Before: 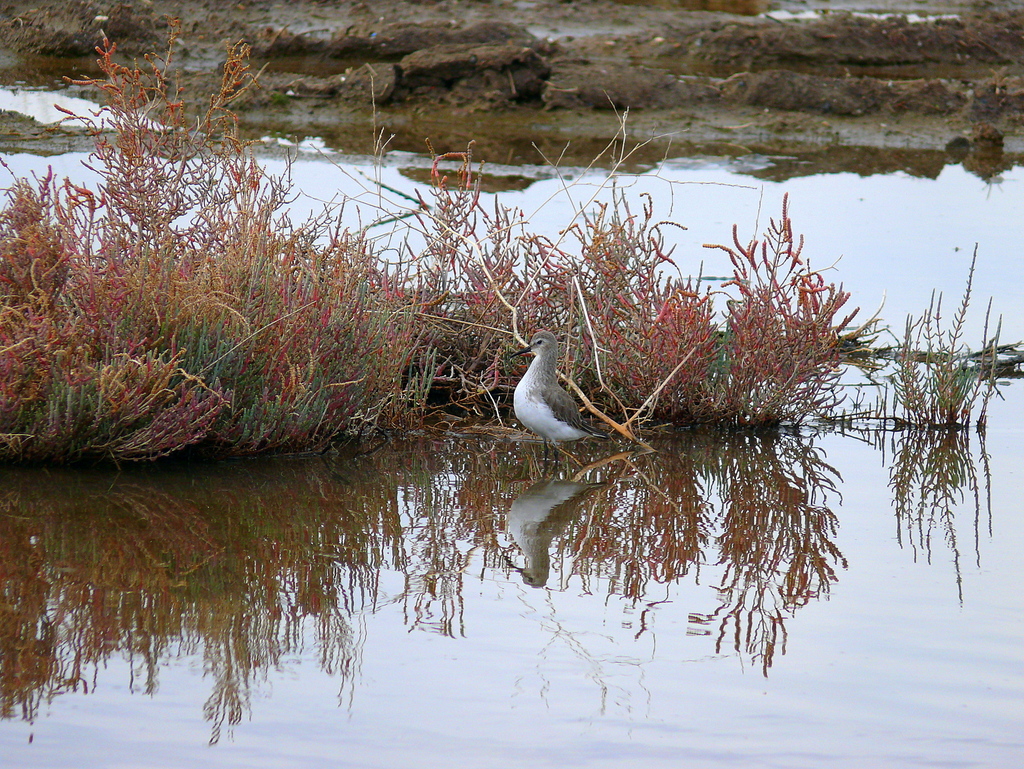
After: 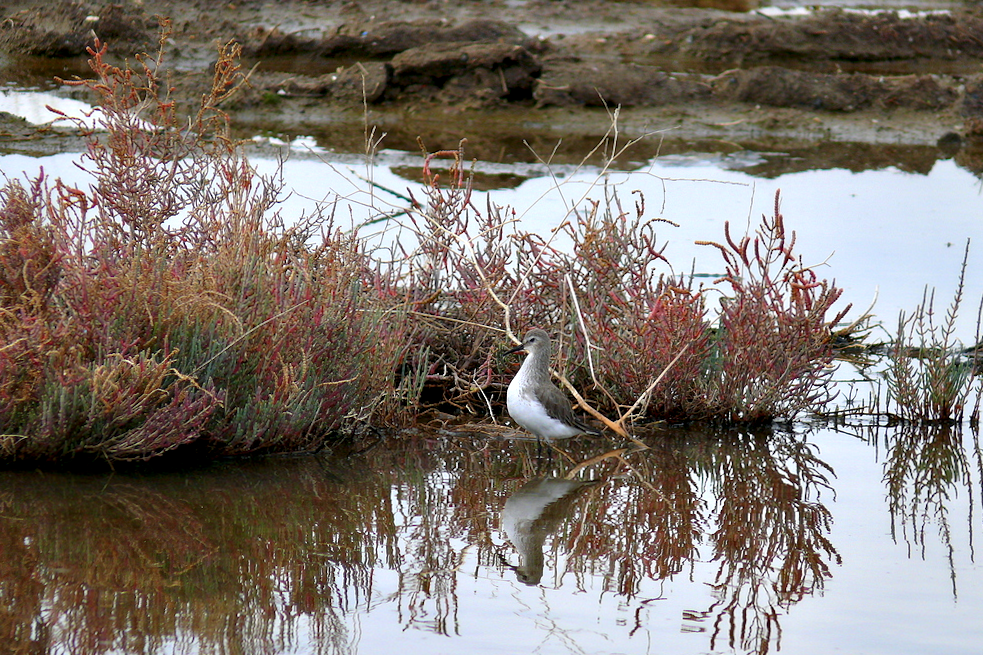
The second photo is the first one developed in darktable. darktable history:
crop and rotate: angle 0.335°, left 0.376%, right 2.867%, bottom 14.142%
contrast equalizer: octaves 7, y [[0.536, 0.565, 0.581, 0.516, 0.52, 0.491], [0.5 ×6], [0.5 ×6], [0 ×6], [0 ×6]]
